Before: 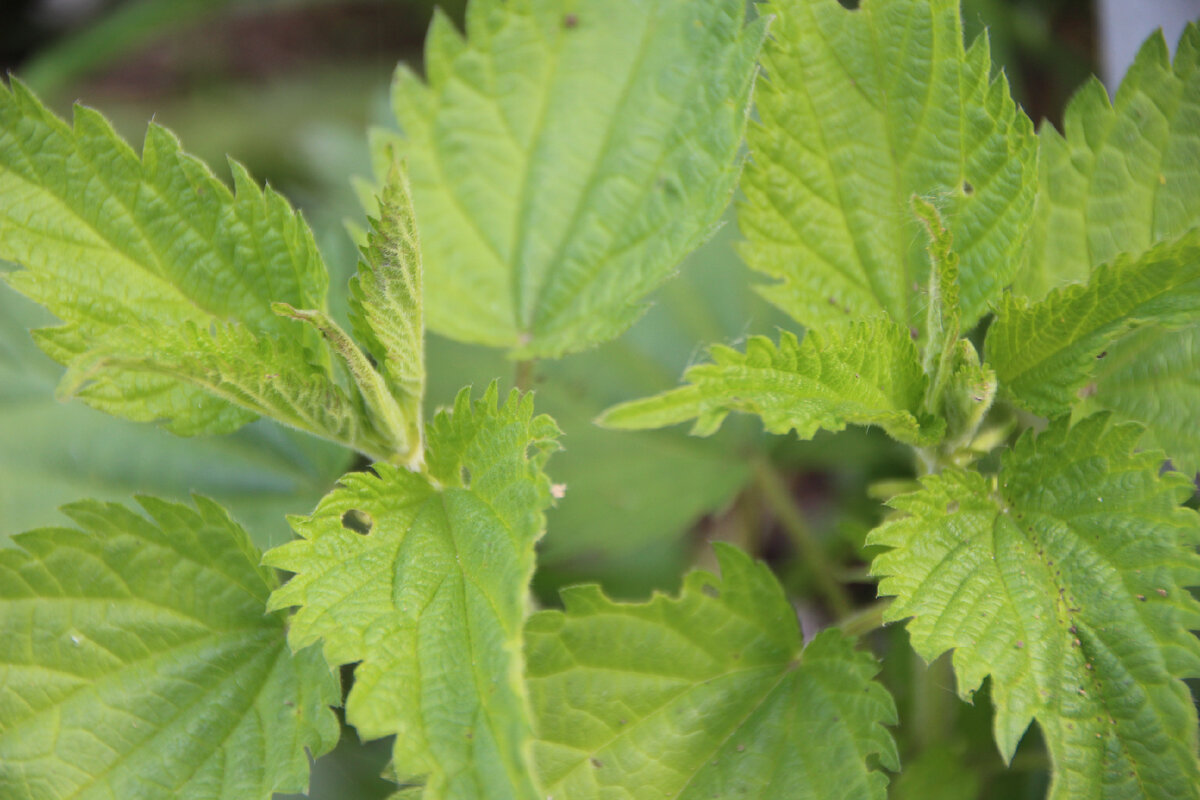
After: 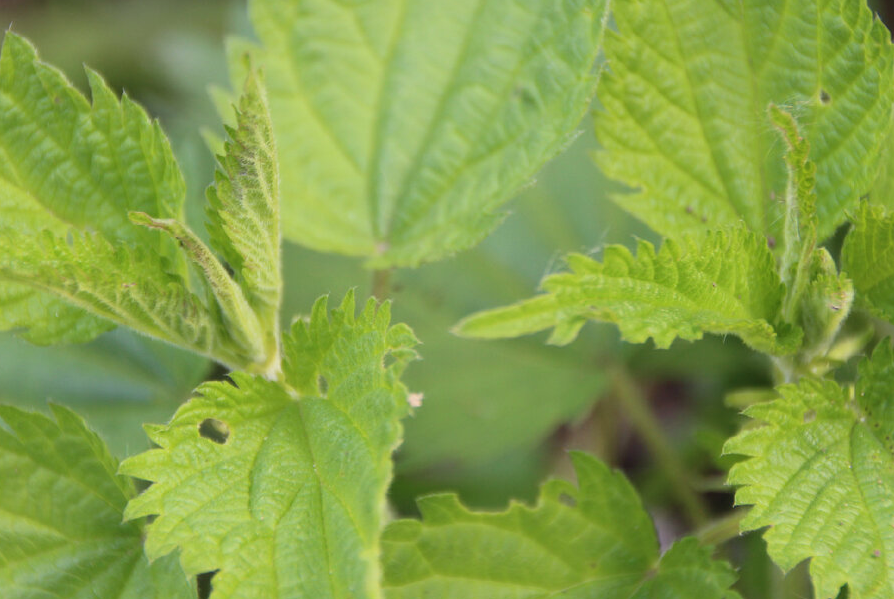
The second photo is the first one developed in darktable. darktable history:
crop and rotate: left 11.965%, top 11.462%, right 13.508%, bottom 13.64%
